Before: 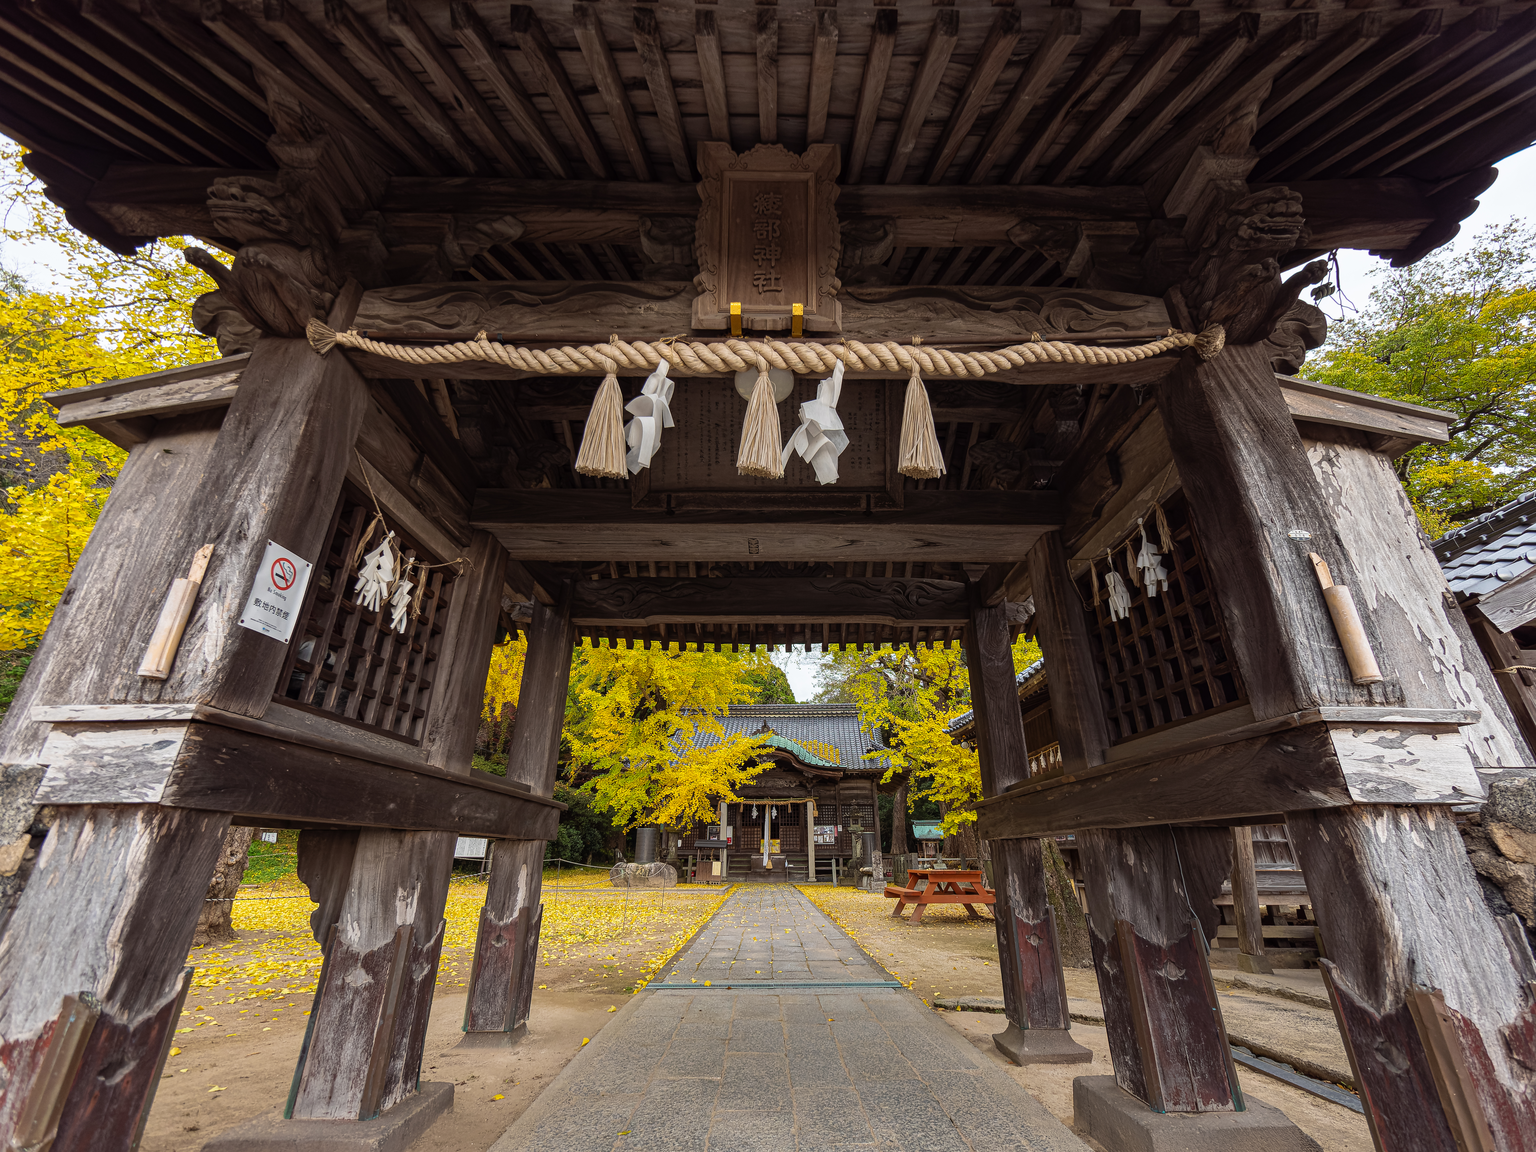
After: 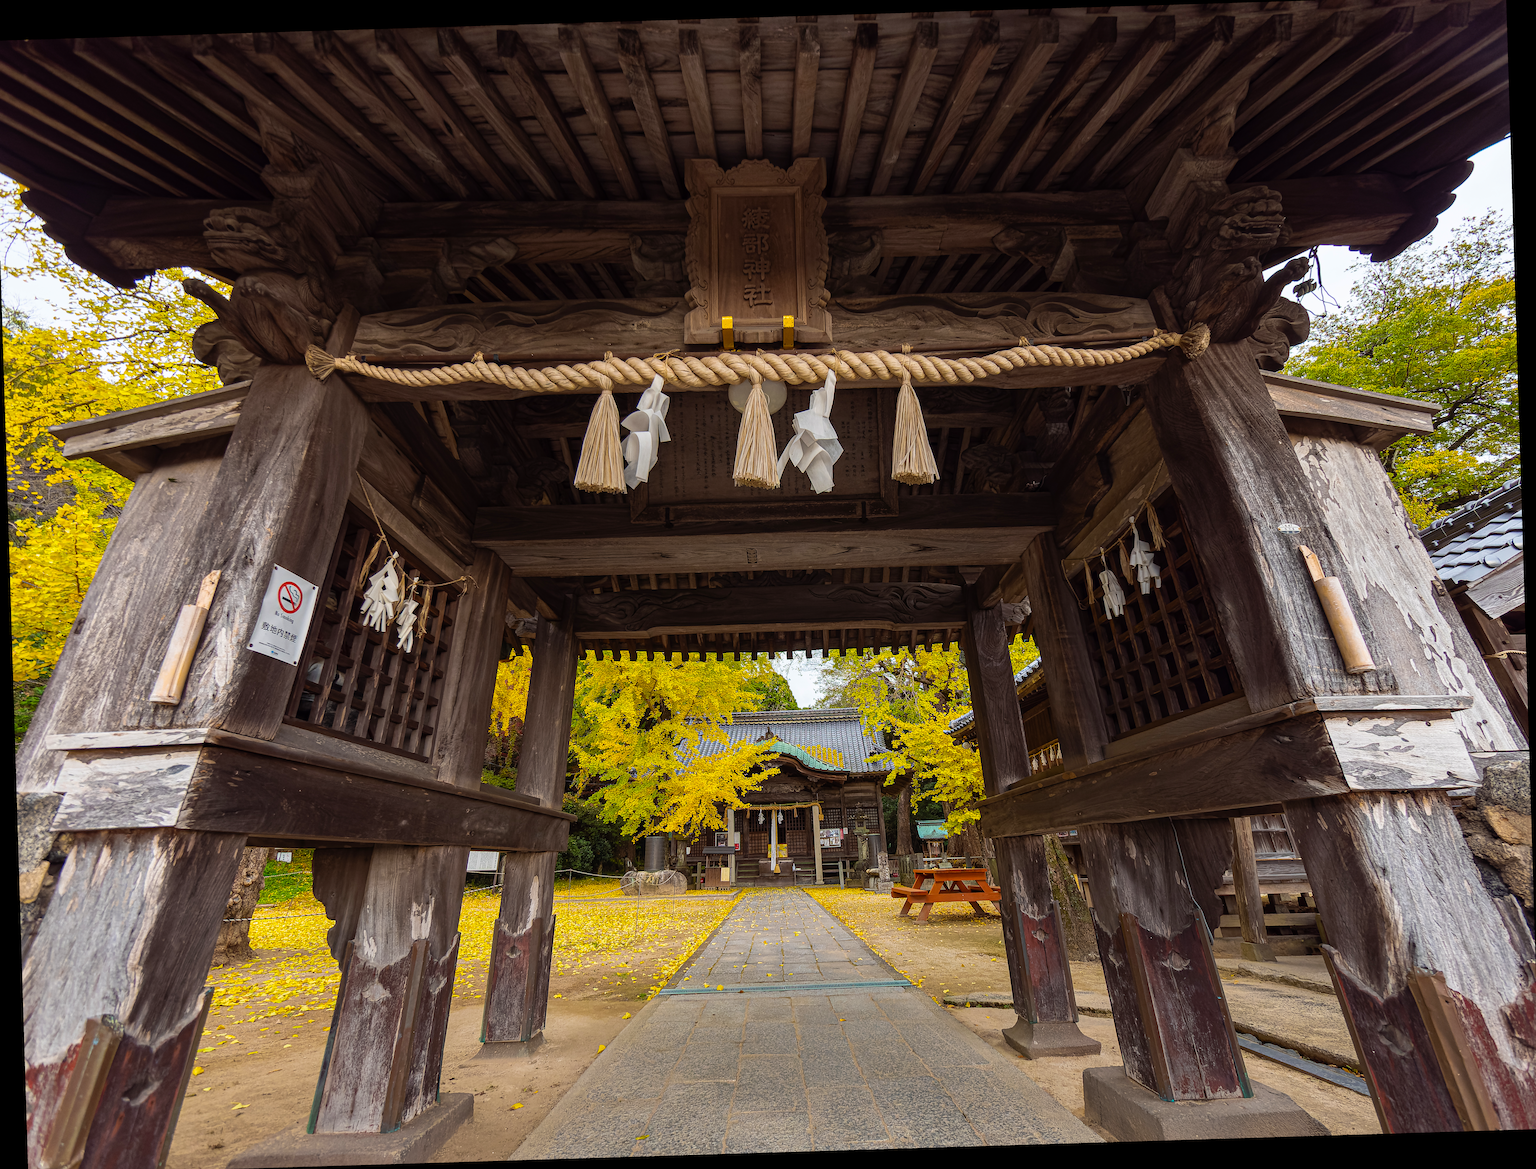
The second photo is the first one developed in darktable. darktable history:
color balance rgb: perceptual saturation grading › global saturation 20%, global vibrance 20%
crop: left 0.434%, top 0.485%, right 0.244%, bottom 0.386%
rotate and perspective: rotation -1.75°, automatic cropping off
